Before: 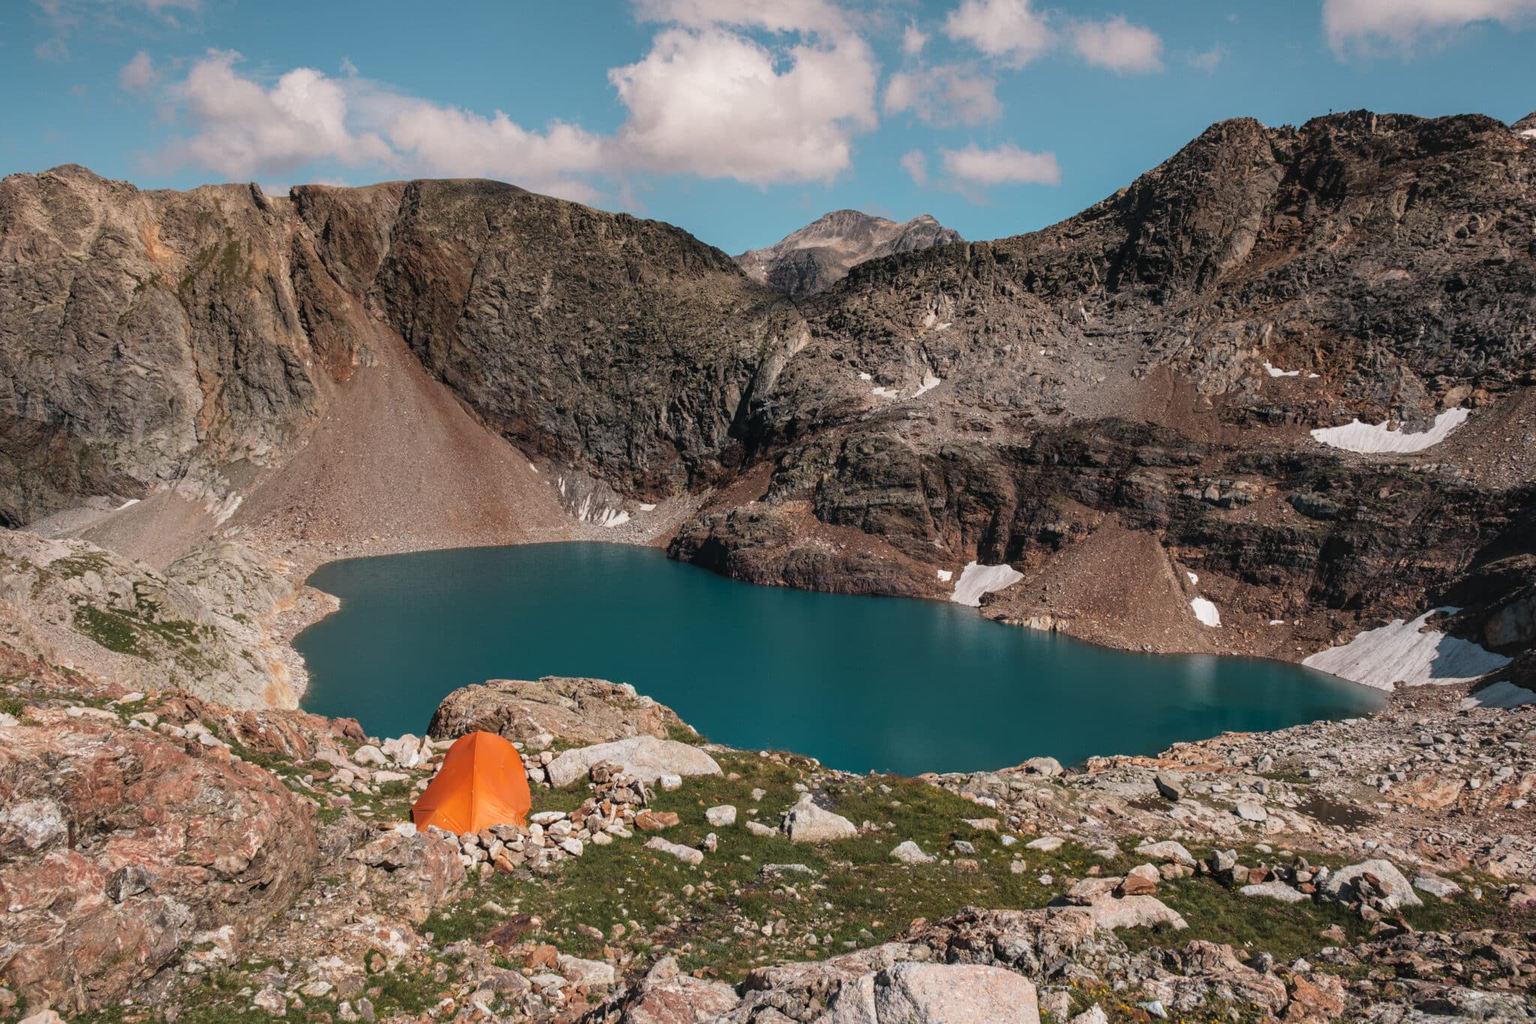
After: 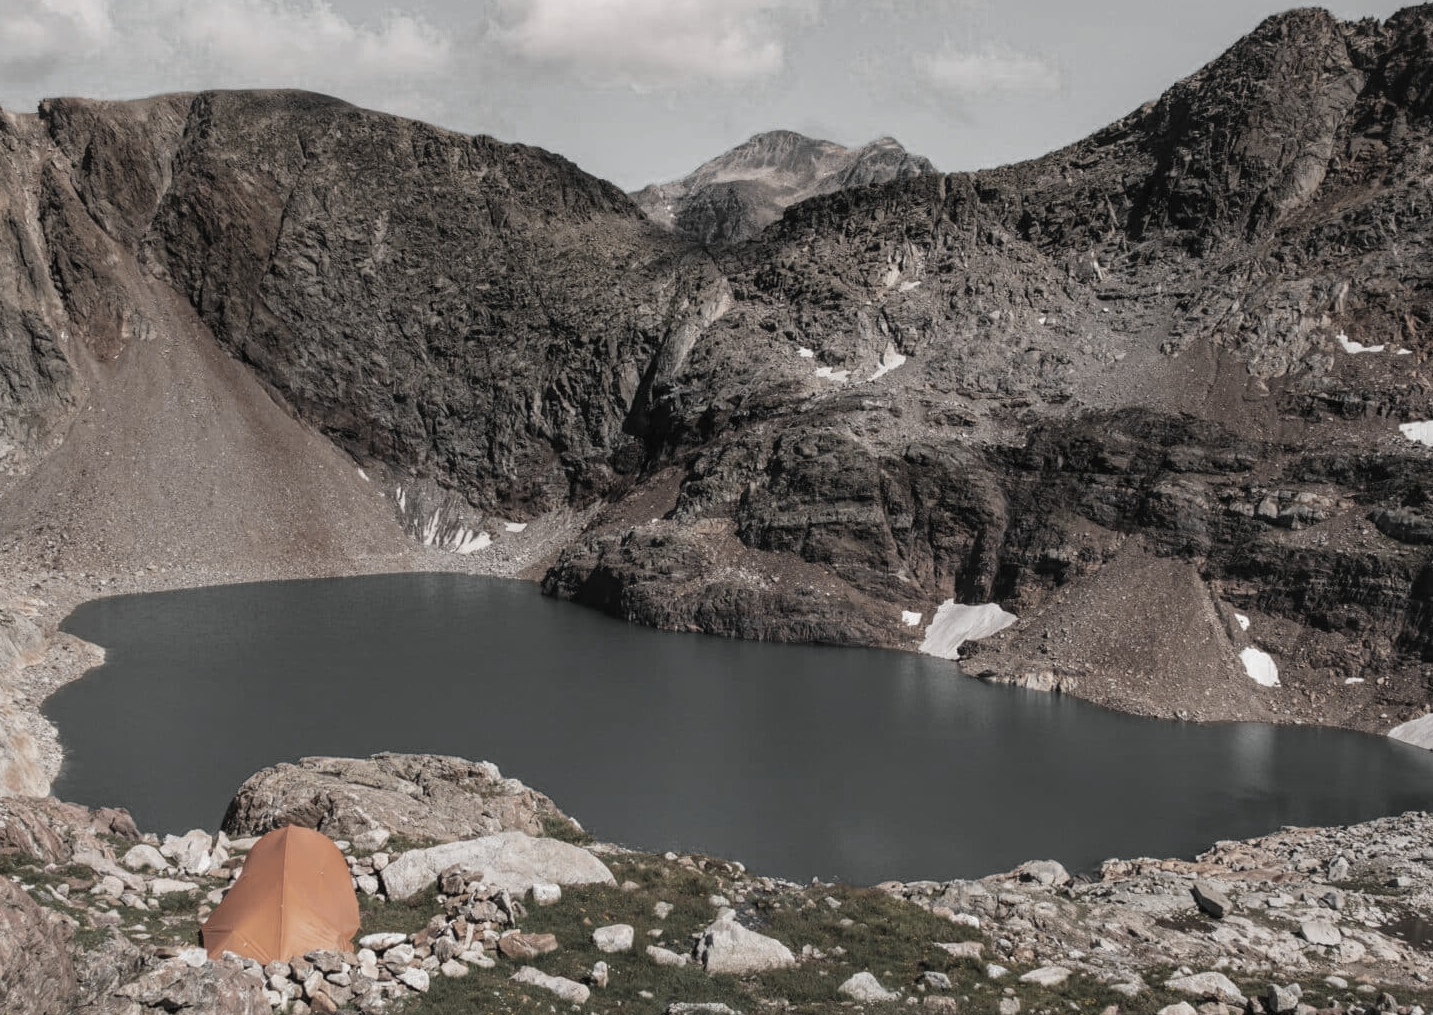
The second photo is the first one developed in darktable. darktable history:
crop and rotate: left 17.018%, top 10.937%, right 12.981%, bottom 14.641%
color zones: curves: ch0 [(0, 0.613) (0.01, 0.613) (0.245, 0.448) (0.498, 0.529) (0.642, 0.665) (0.879, 0.777) (0.99, 0.613)]; ch1 [(0, 0.035) (0.121, 0.189) (0.259, 0.197) (0.415, 0.061) (0.589, 0.022) (0.732, 0.022) (0.857, 0.026) (0.991, 0.053)]
